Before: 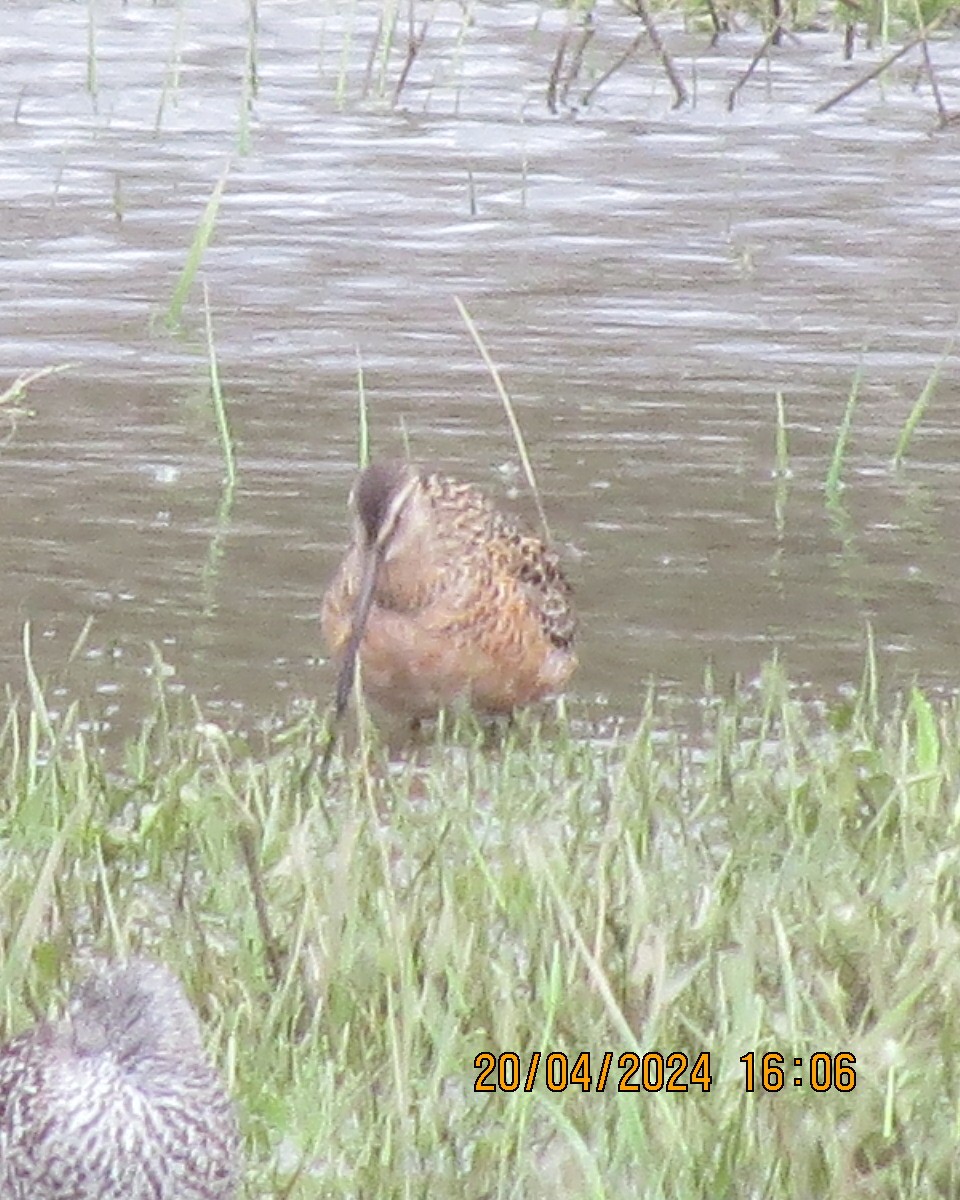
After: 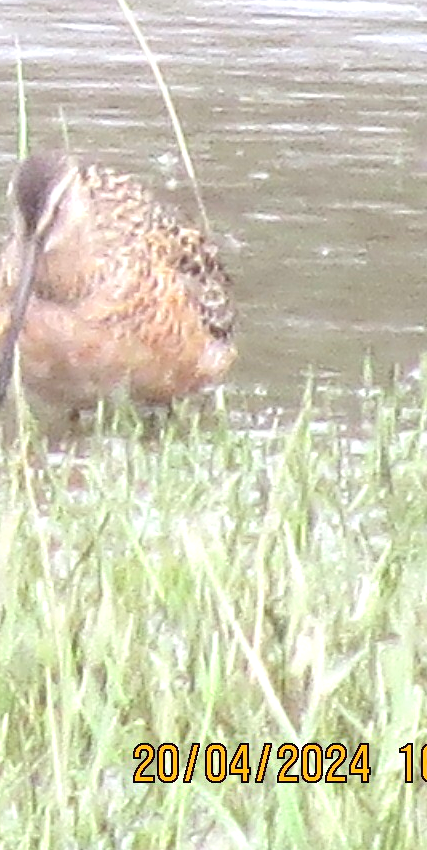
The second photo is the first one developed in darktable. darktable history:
exposure: exposure 0.568 EV, compensate highlight preservation false
crop: left 35.533%, top 25.752%, right 19.972%, bottom 3.364%
